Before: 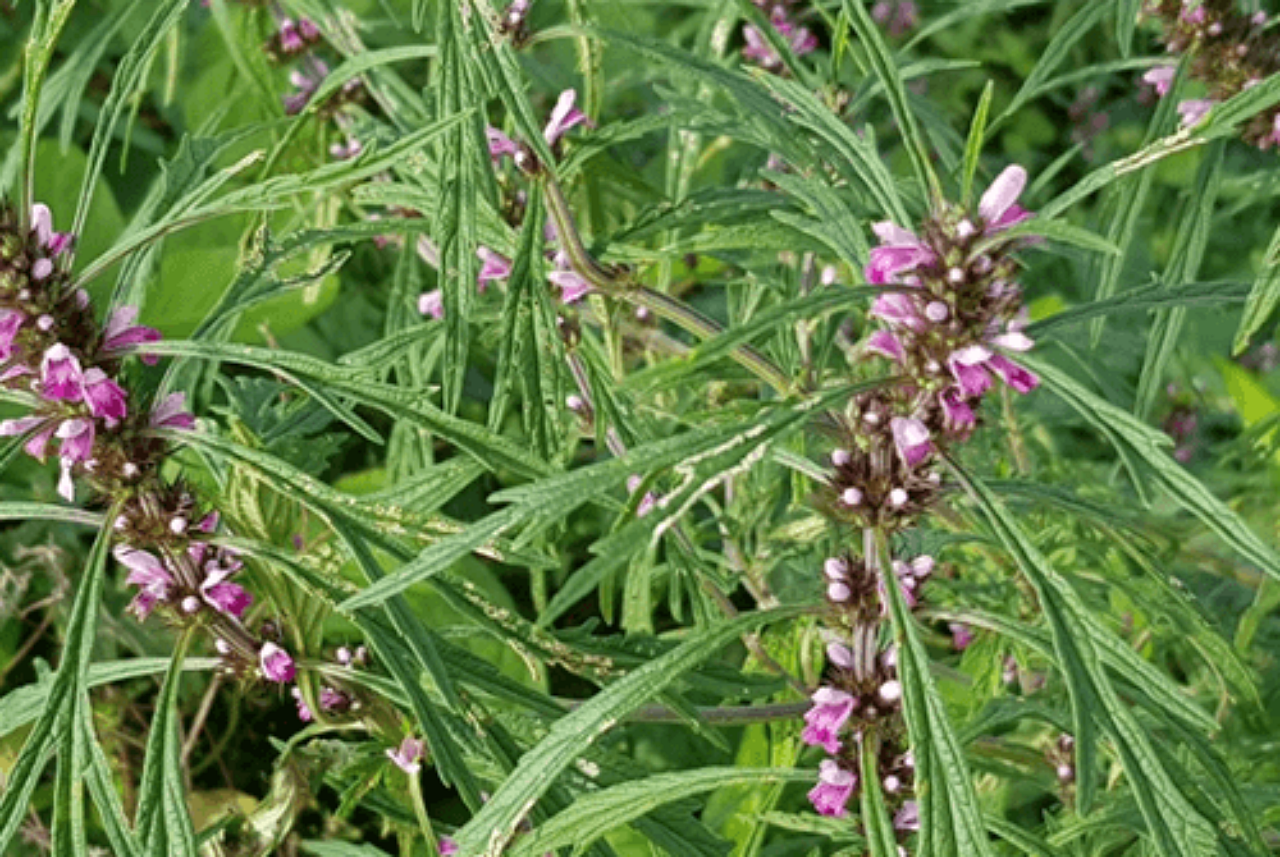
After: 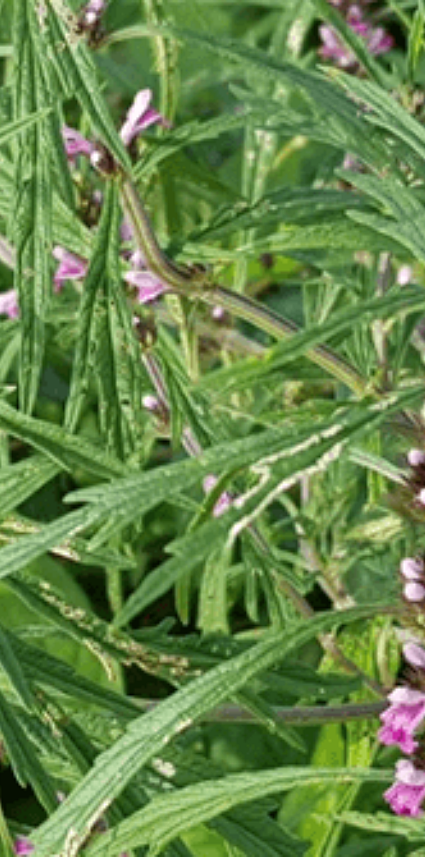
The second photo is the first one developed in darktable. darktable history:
crop: left 33.195%, right 33.596%
